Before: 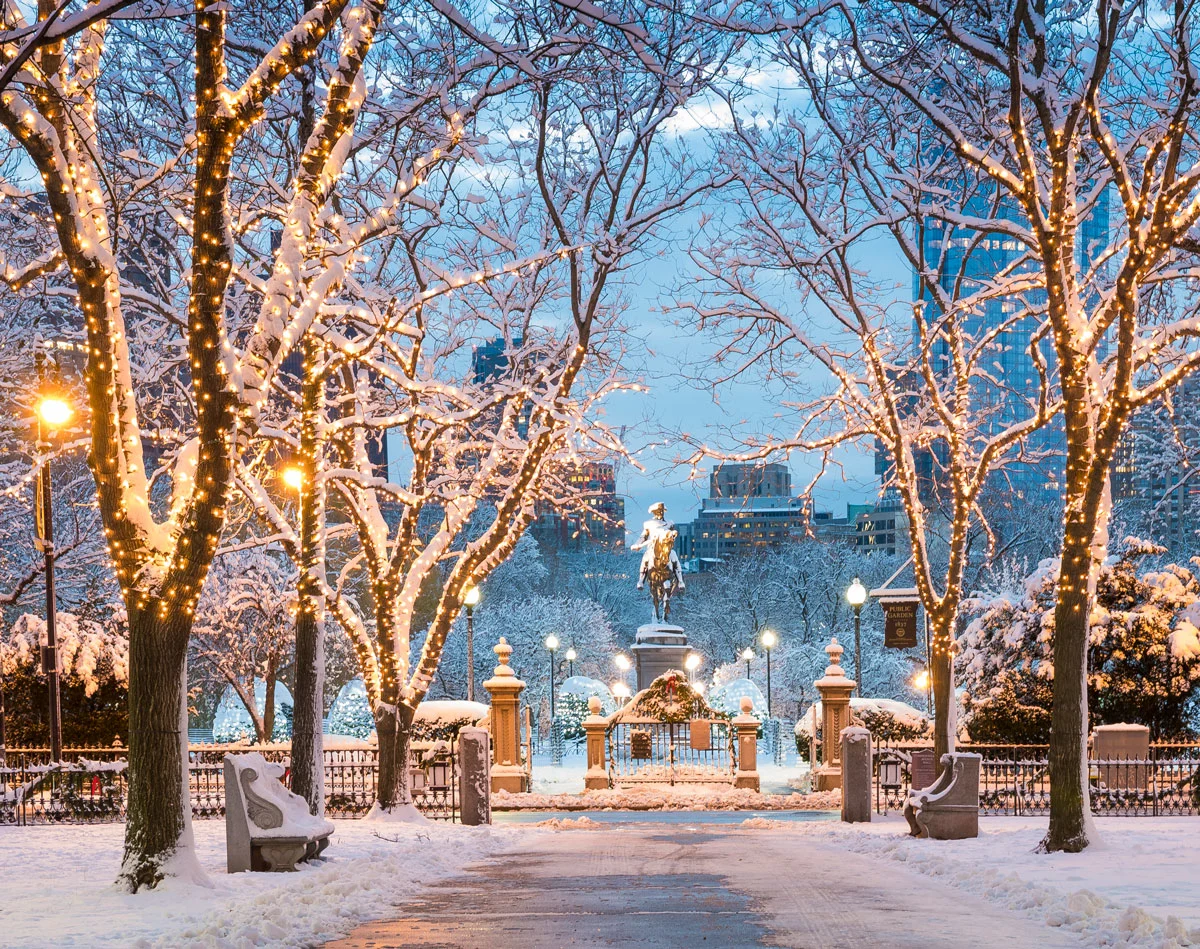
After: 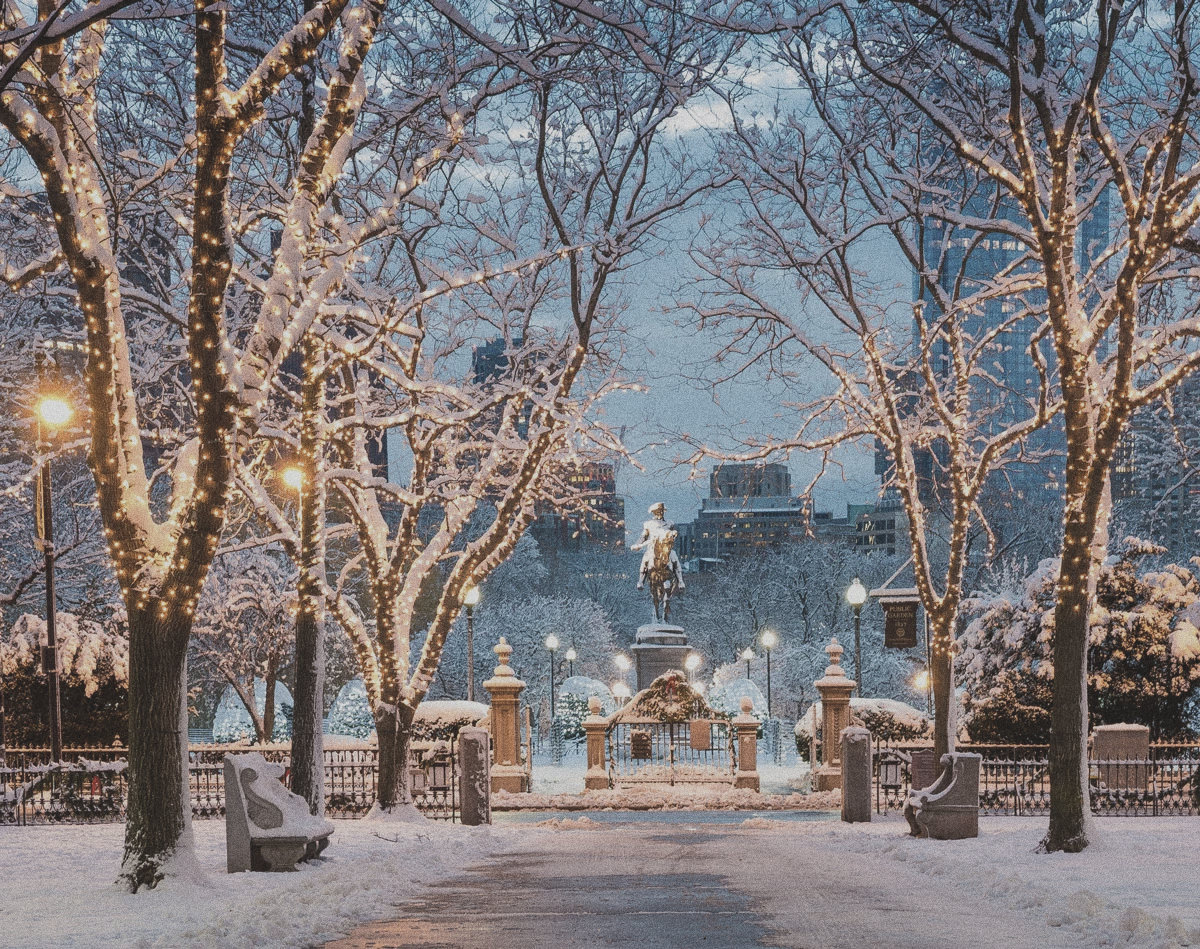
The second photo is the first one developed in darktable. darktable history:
contrast brightness saturation: contrast -0.05, saturation -0.41
base curve: curves: ch0 [(0, 0) (0.472, 0.455) (1, 1)], preserve colors none
grain: coarseness 9.61 ISO, strength 35.62%
exposure: black level correction -0.015, exposure -0.5 EV, compensate highlight preservation false
